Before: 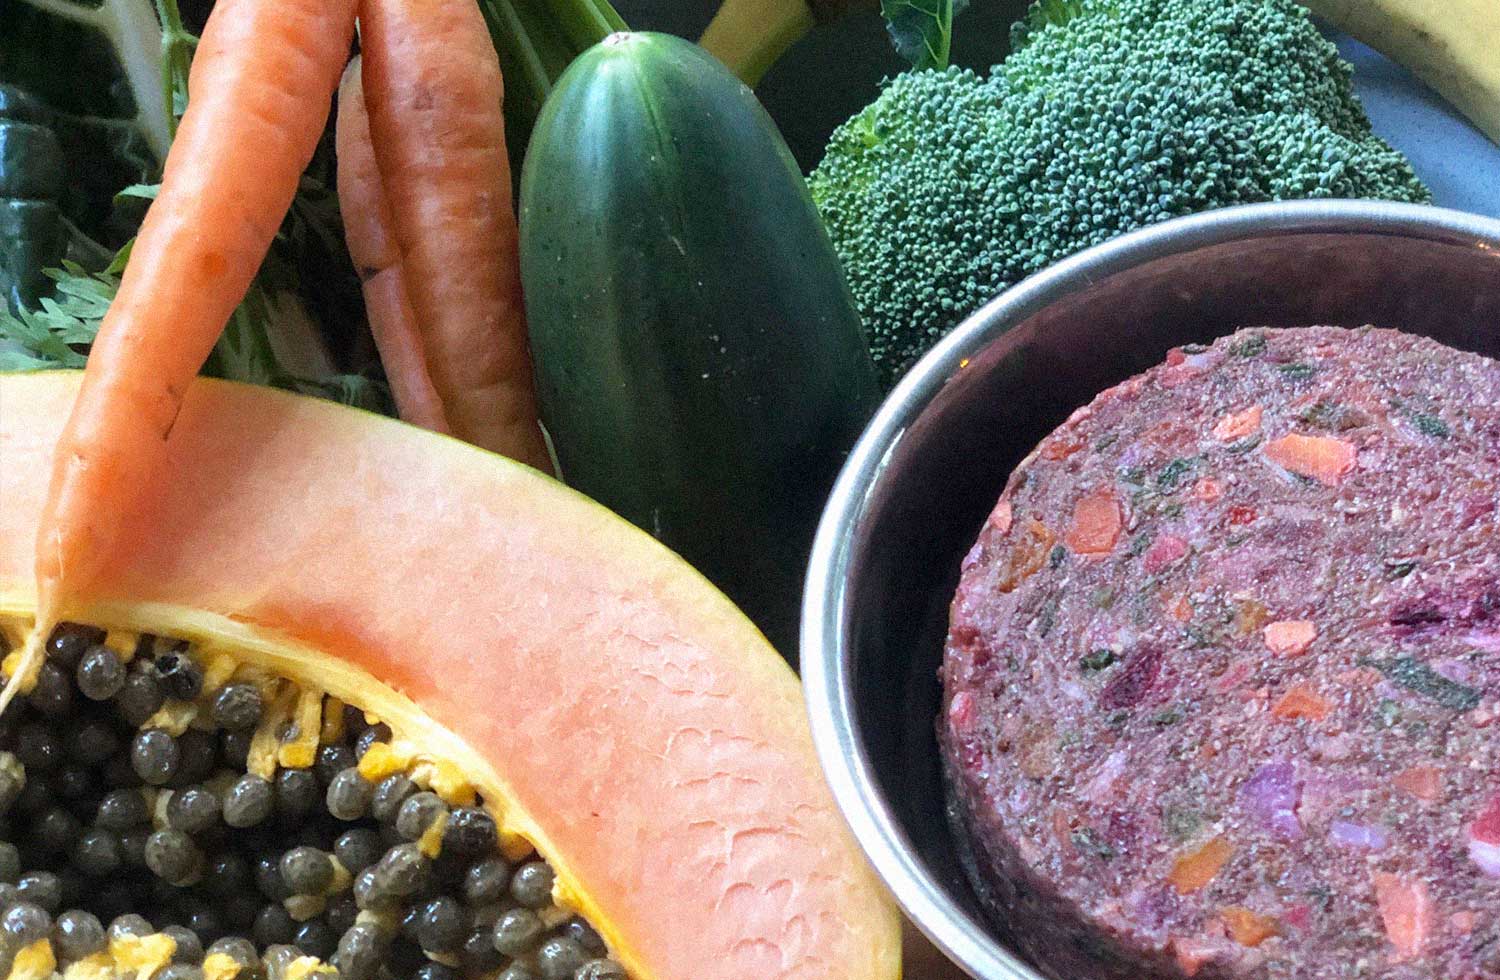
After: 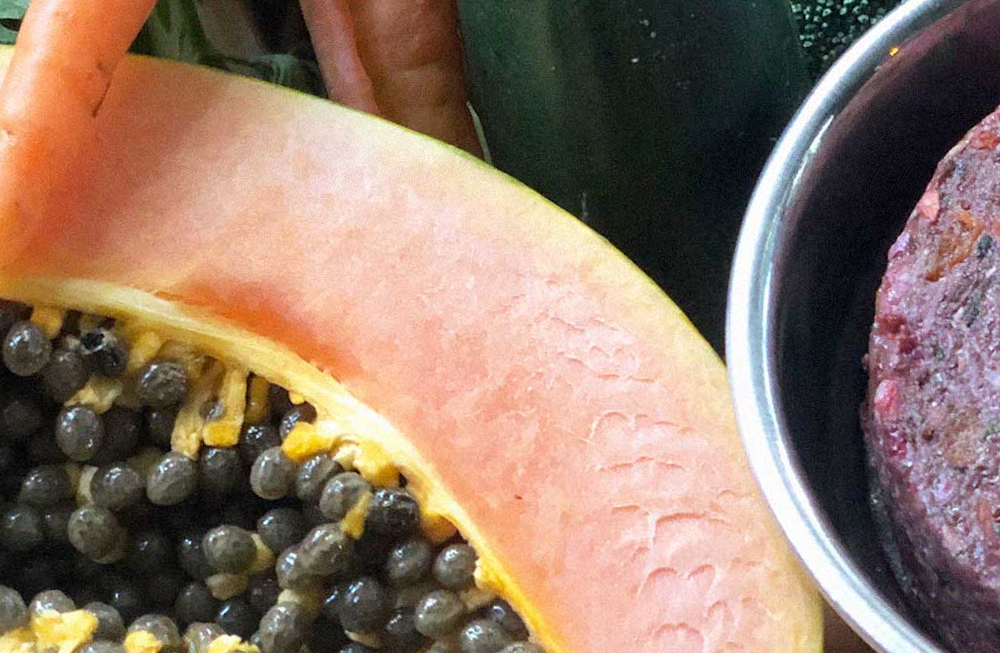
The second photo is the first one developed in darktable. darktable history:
base curve: preserve colors none
crop and rotate: angle -0.82°, left 3.85%, top 31.828%, right 27.992%
